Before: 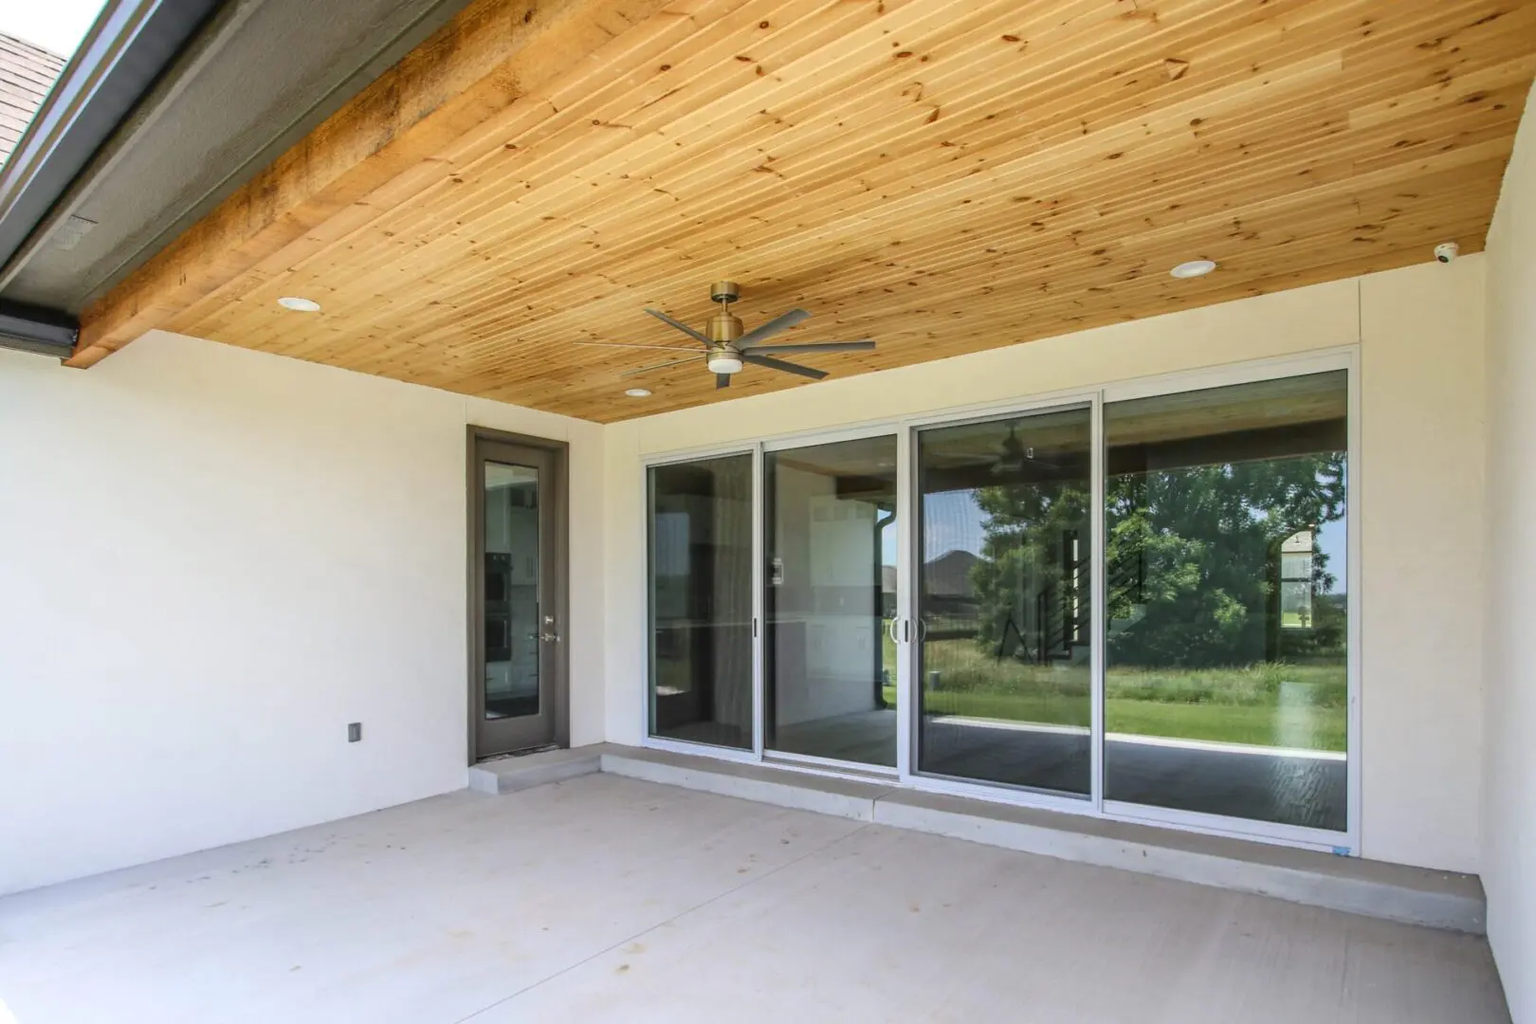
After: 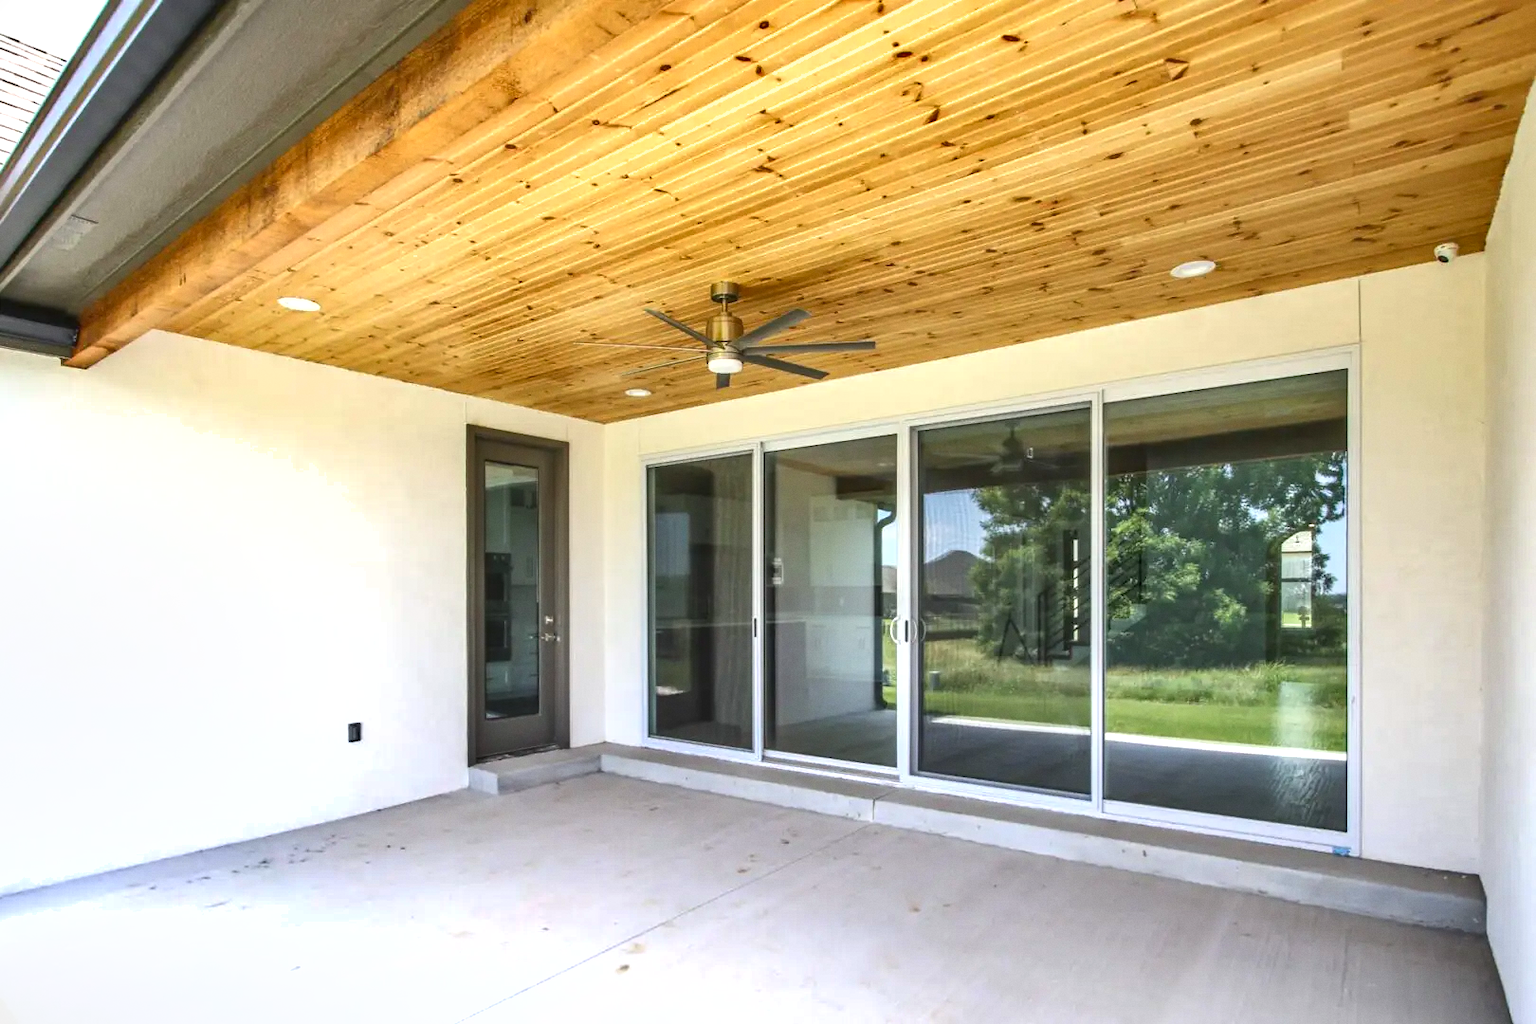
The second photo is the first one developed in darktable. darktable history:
grain: coarseness 0.09 ISO, strength 10%
exposure: black level correction 0, exposure 0.7 EV, compensate exposure bias true, compensate highlight preservation false
shadows and highlights: shadows 43.71, white point adjustment -1.46, soften with gaussian
